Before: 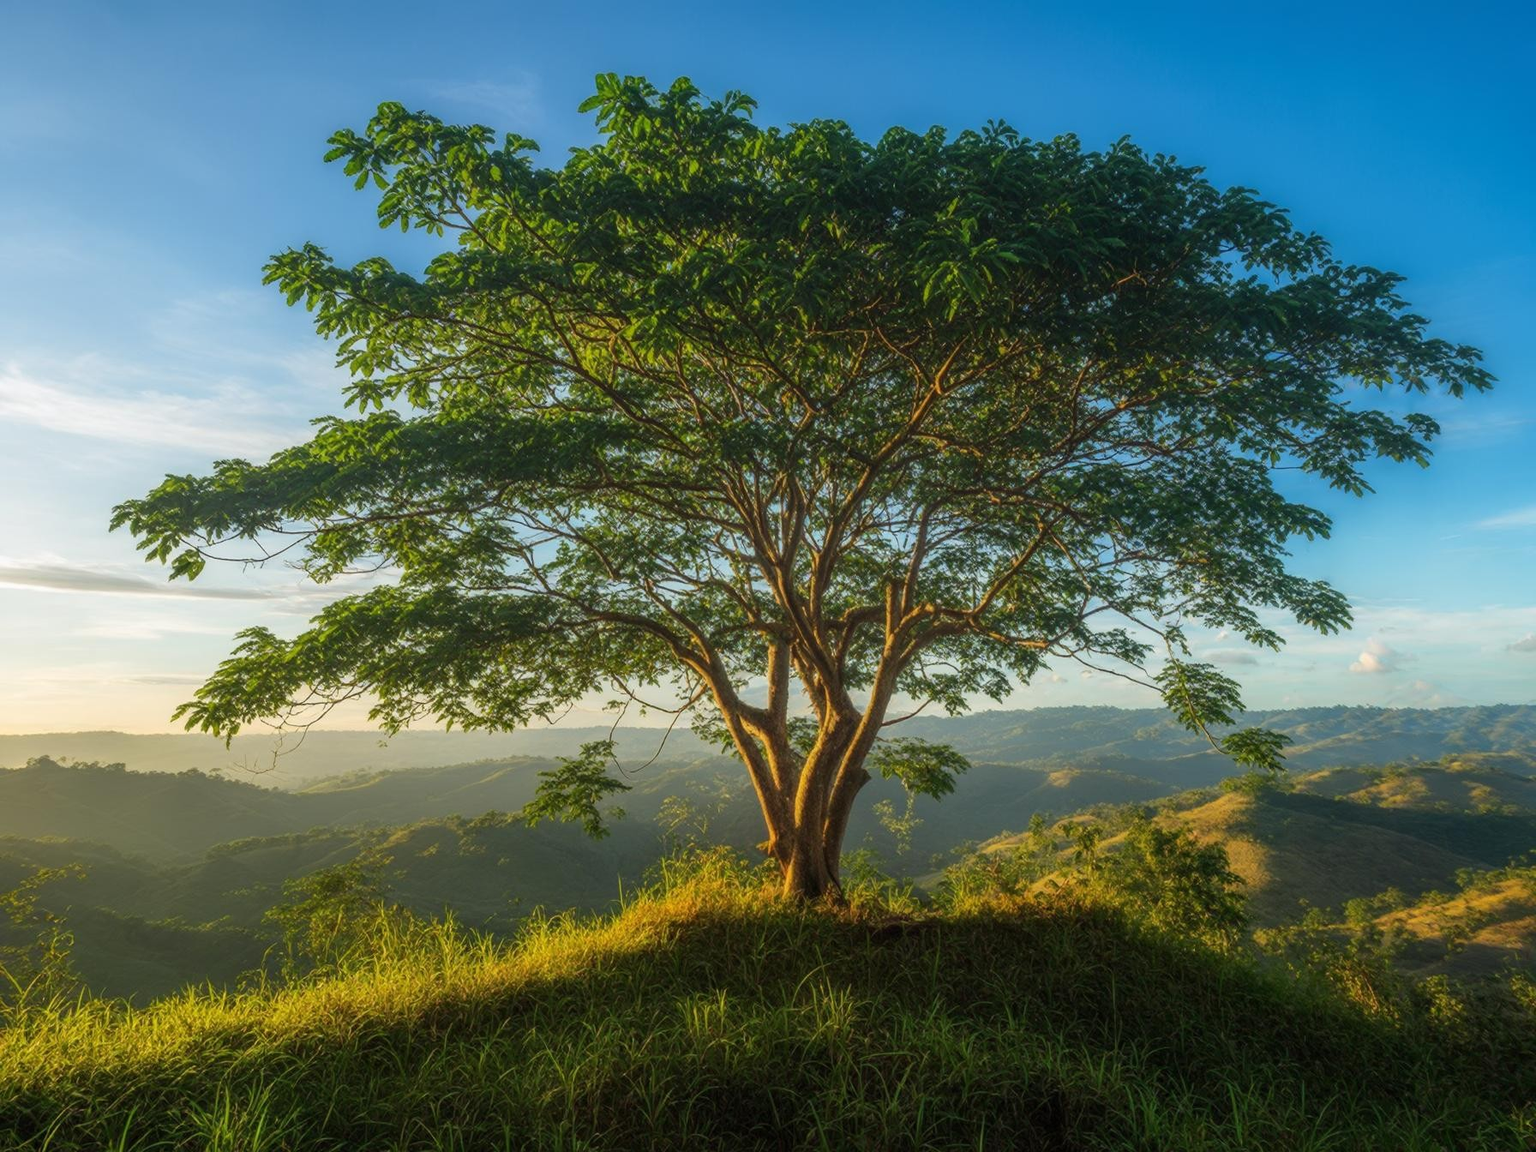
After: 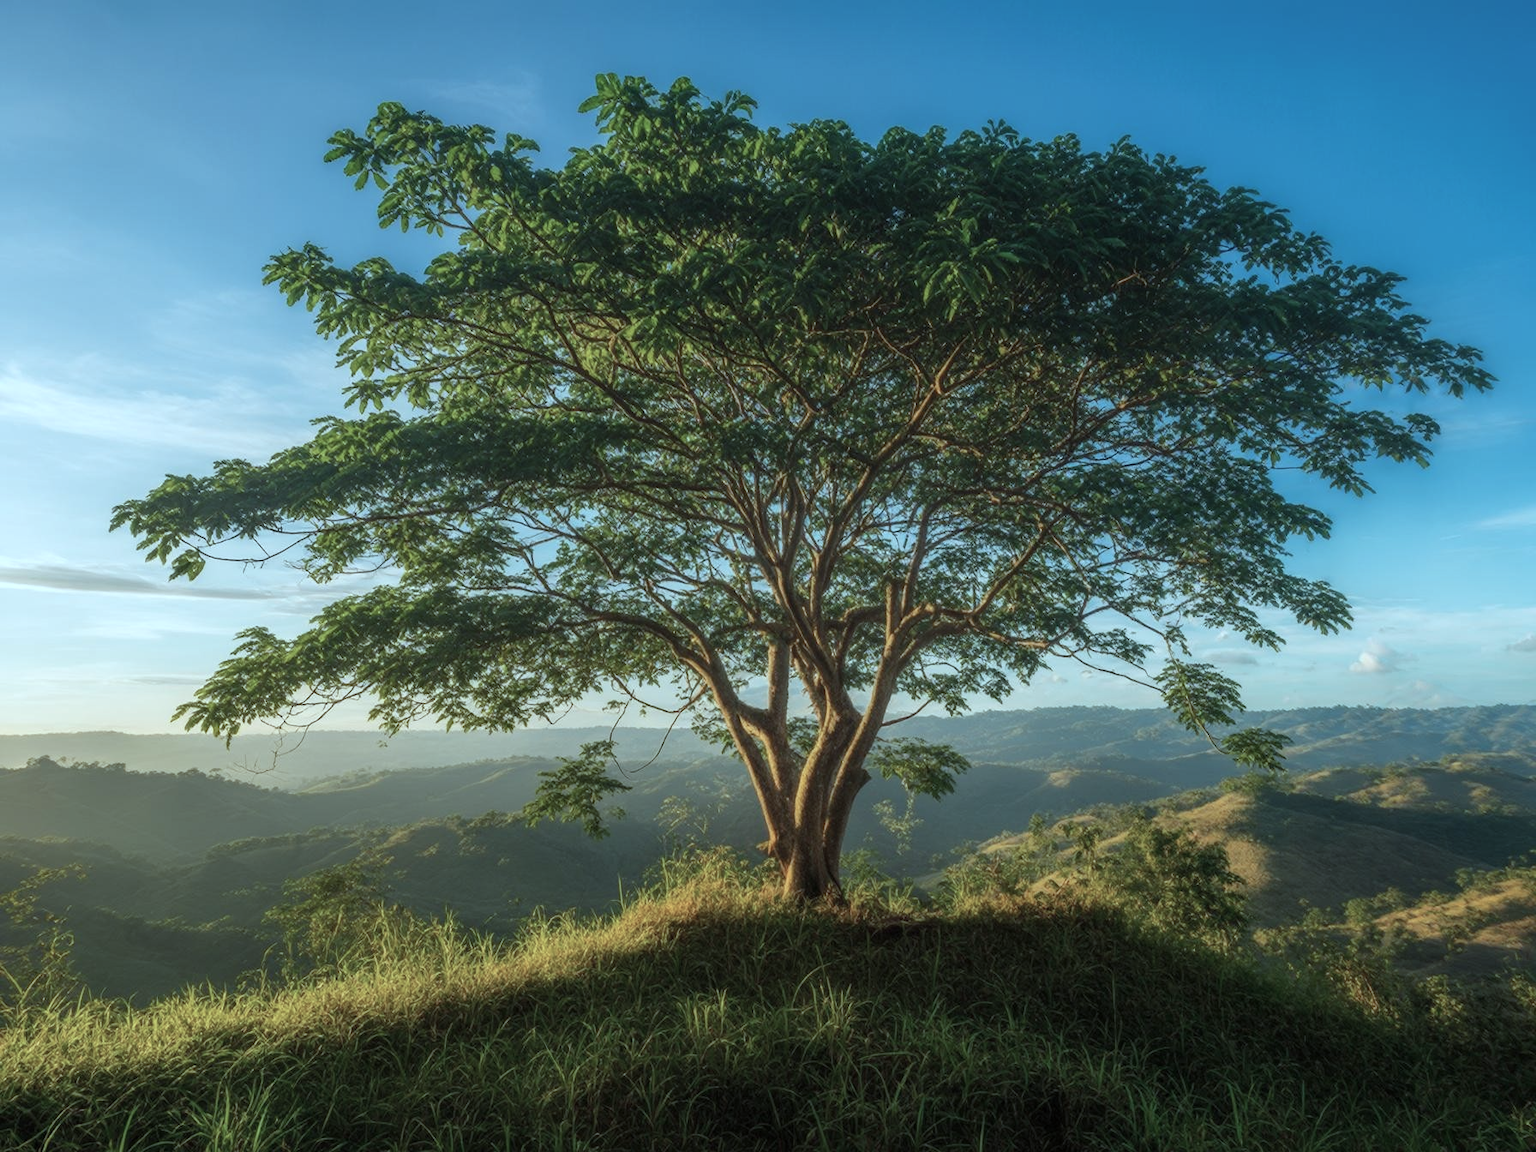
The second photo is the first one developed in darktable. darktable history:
color correction: highlights a* -12.61, highlights b* -17.7, saturation 0.705
